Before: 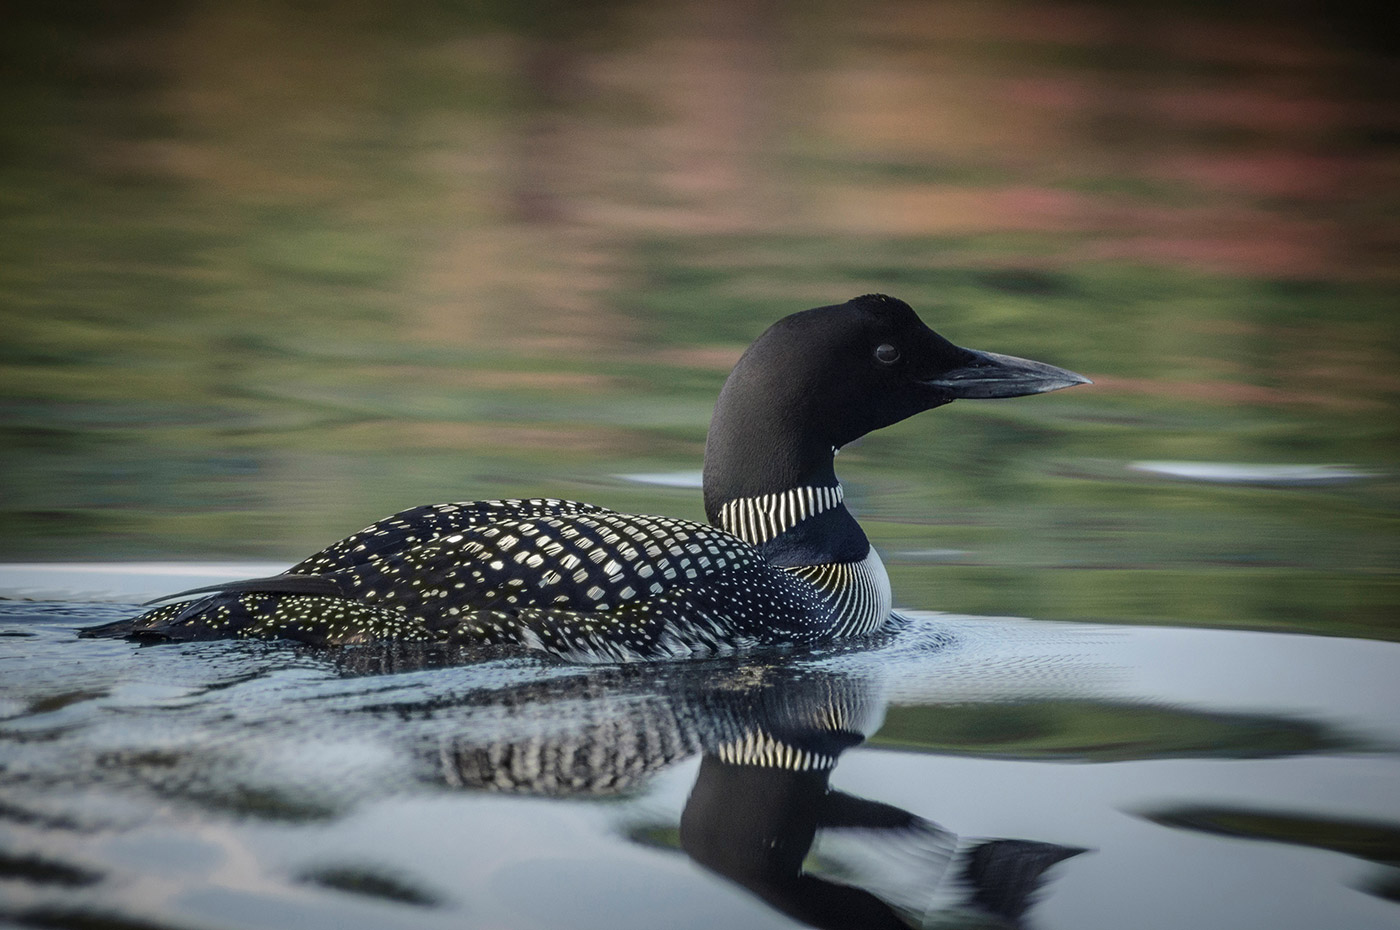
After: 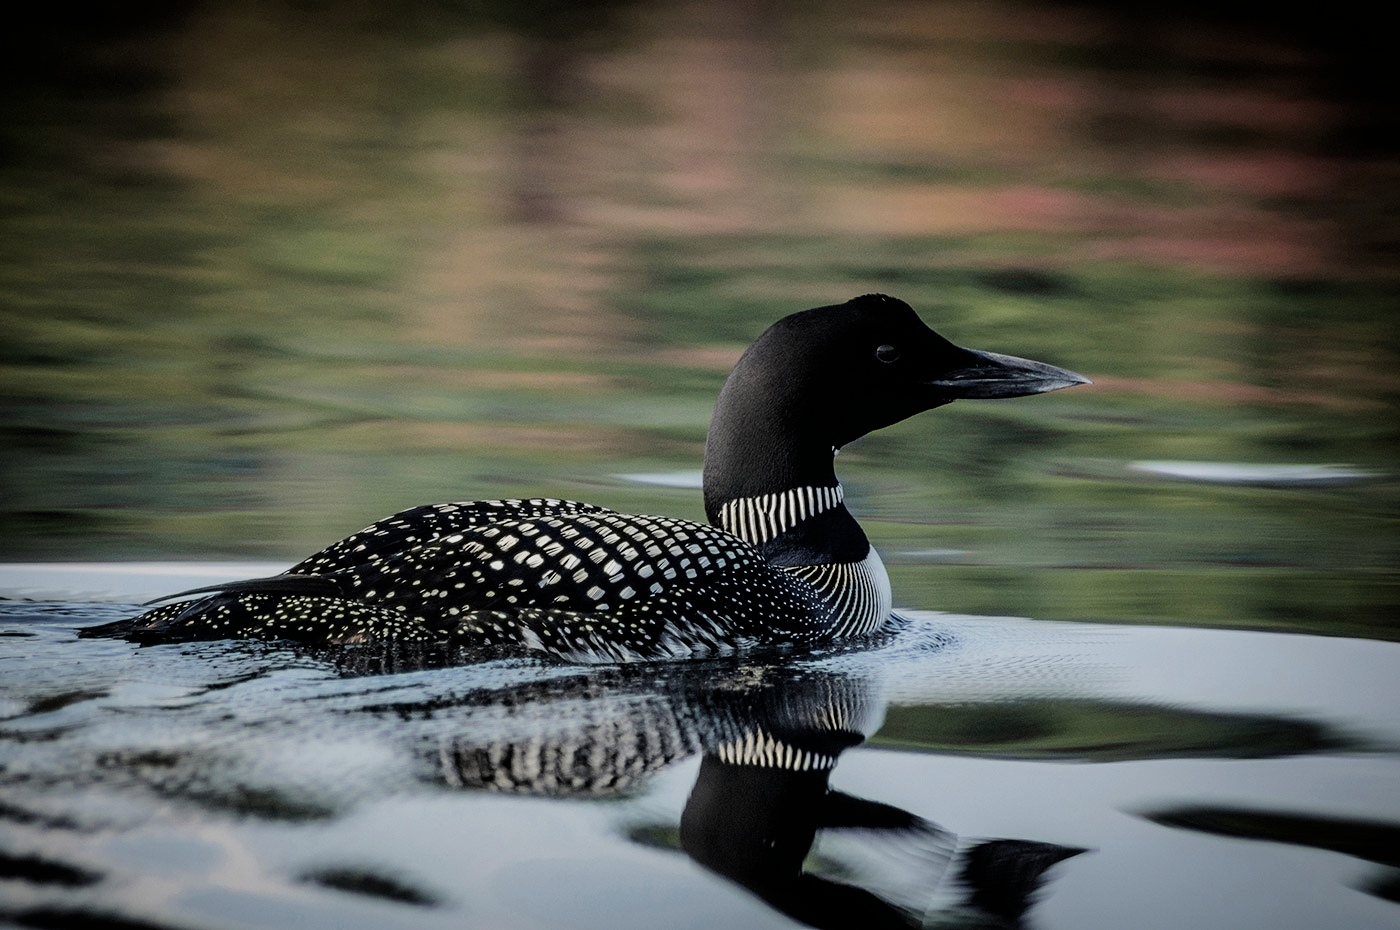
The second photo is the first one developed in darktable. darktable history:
filmic rgb: black relative exposure -5 EV, hardness 2.88, contrast 1.3, highlights saturation mix -30%
vibrance: vibrance 20%
